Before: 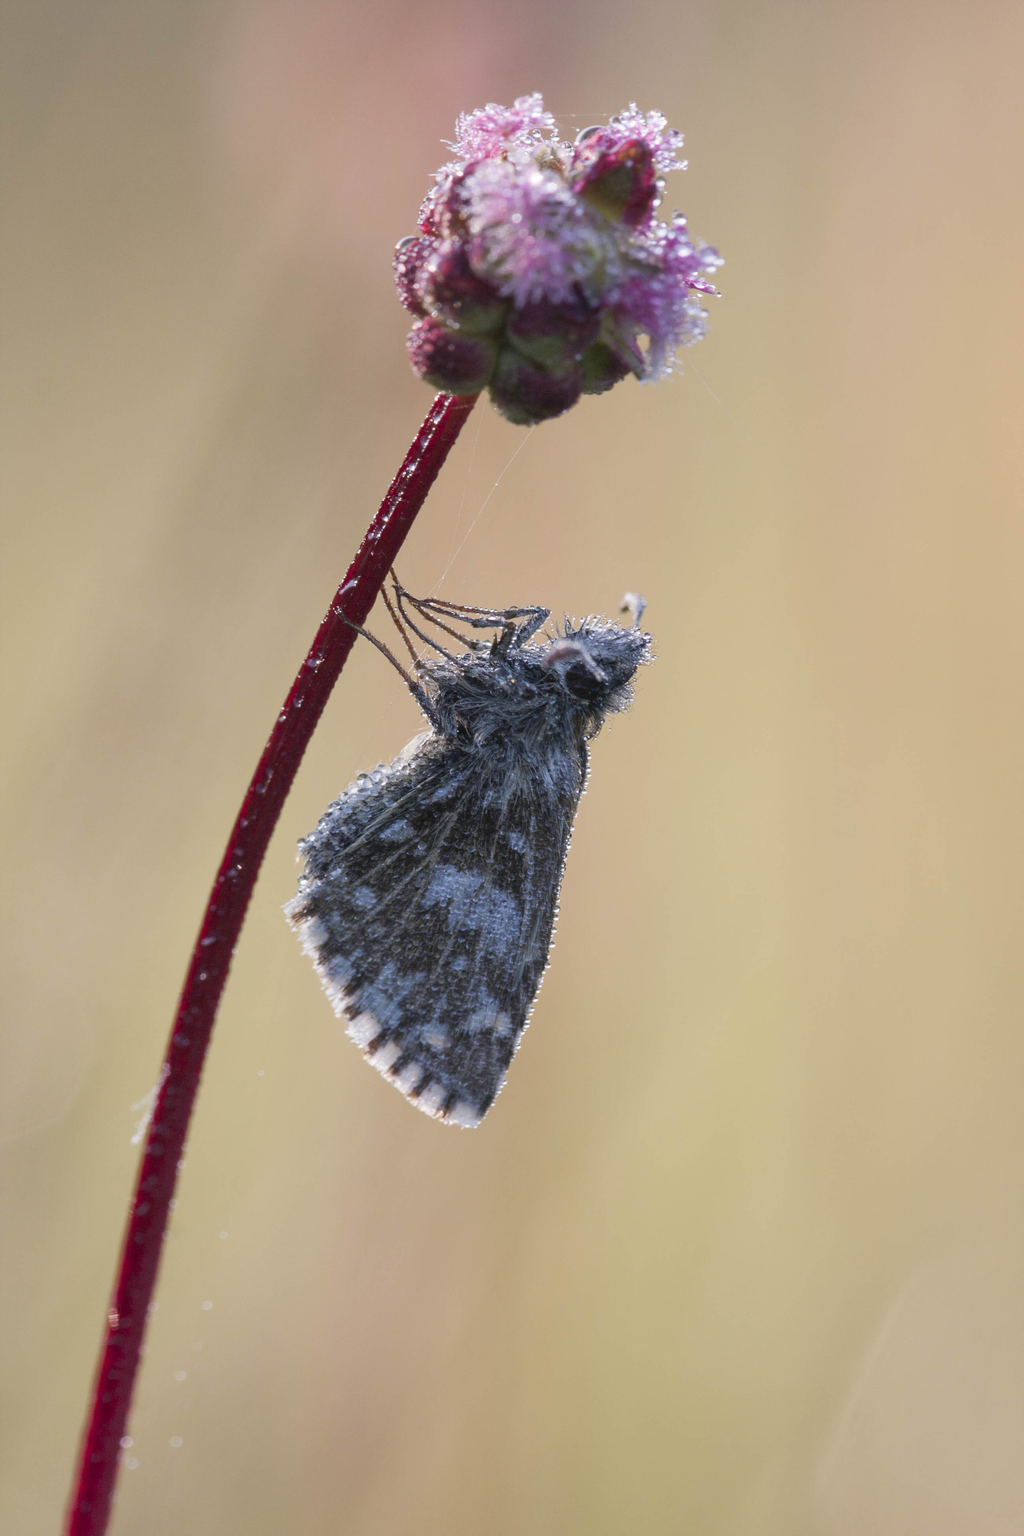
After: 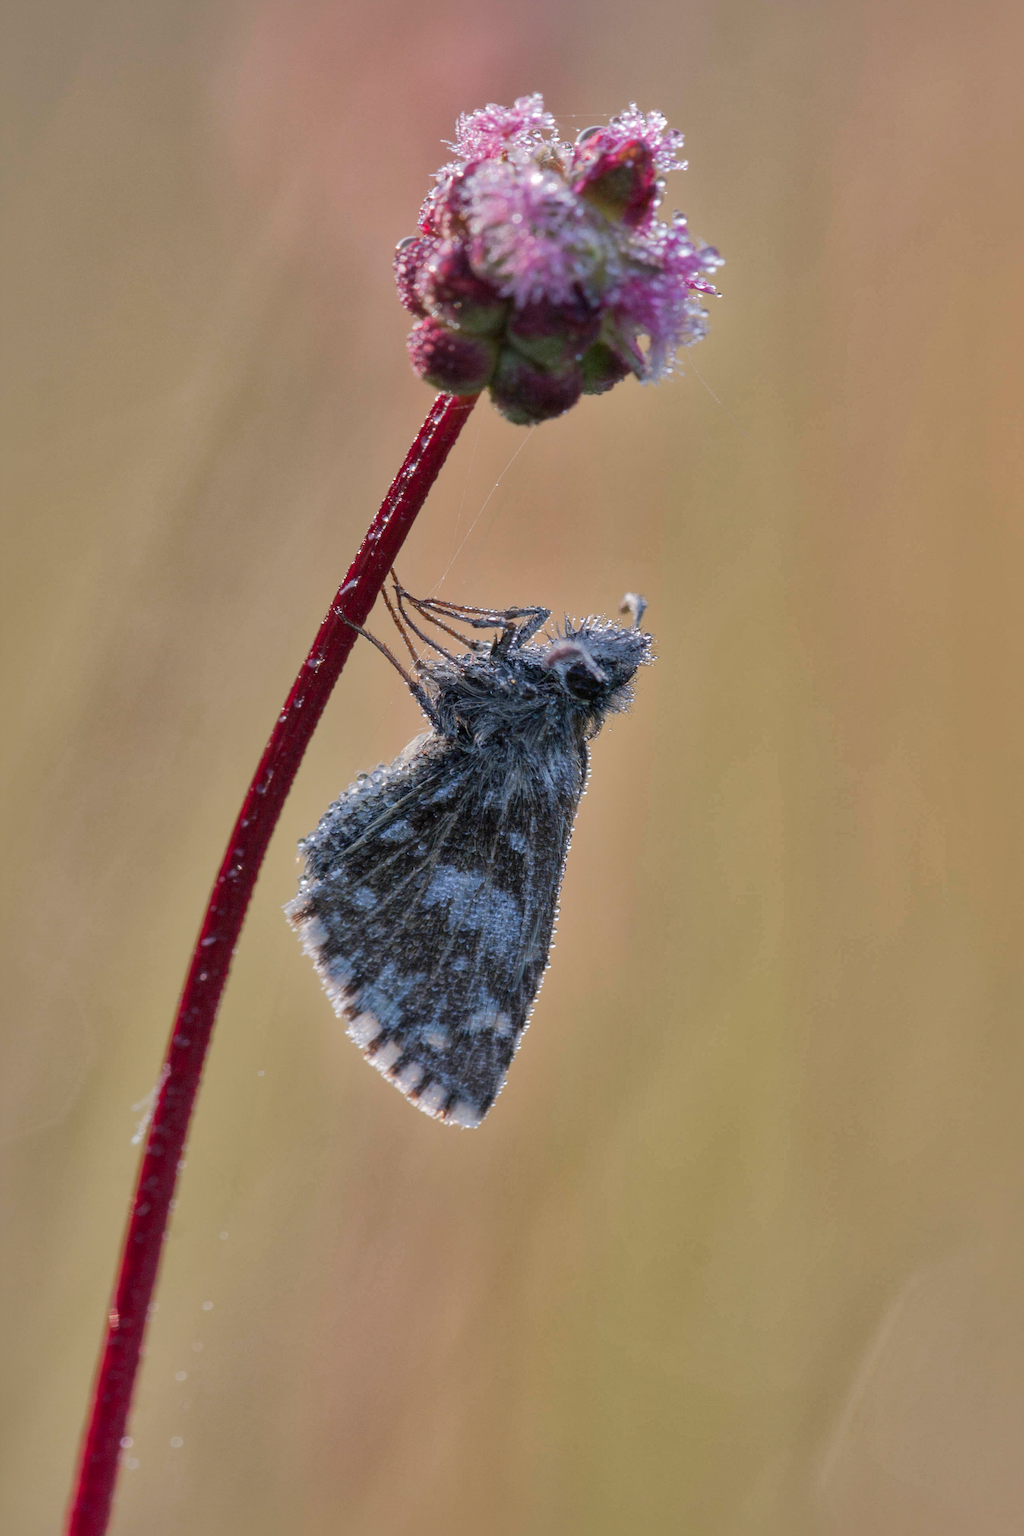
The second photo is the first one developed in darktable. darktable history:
shadows and highlights: shadows -19.91, highlights -73.15
local contrast: highlights 100%, shadows 100%, detail 120%, midtone range 0.2
tone equalizer: on, module defaults
